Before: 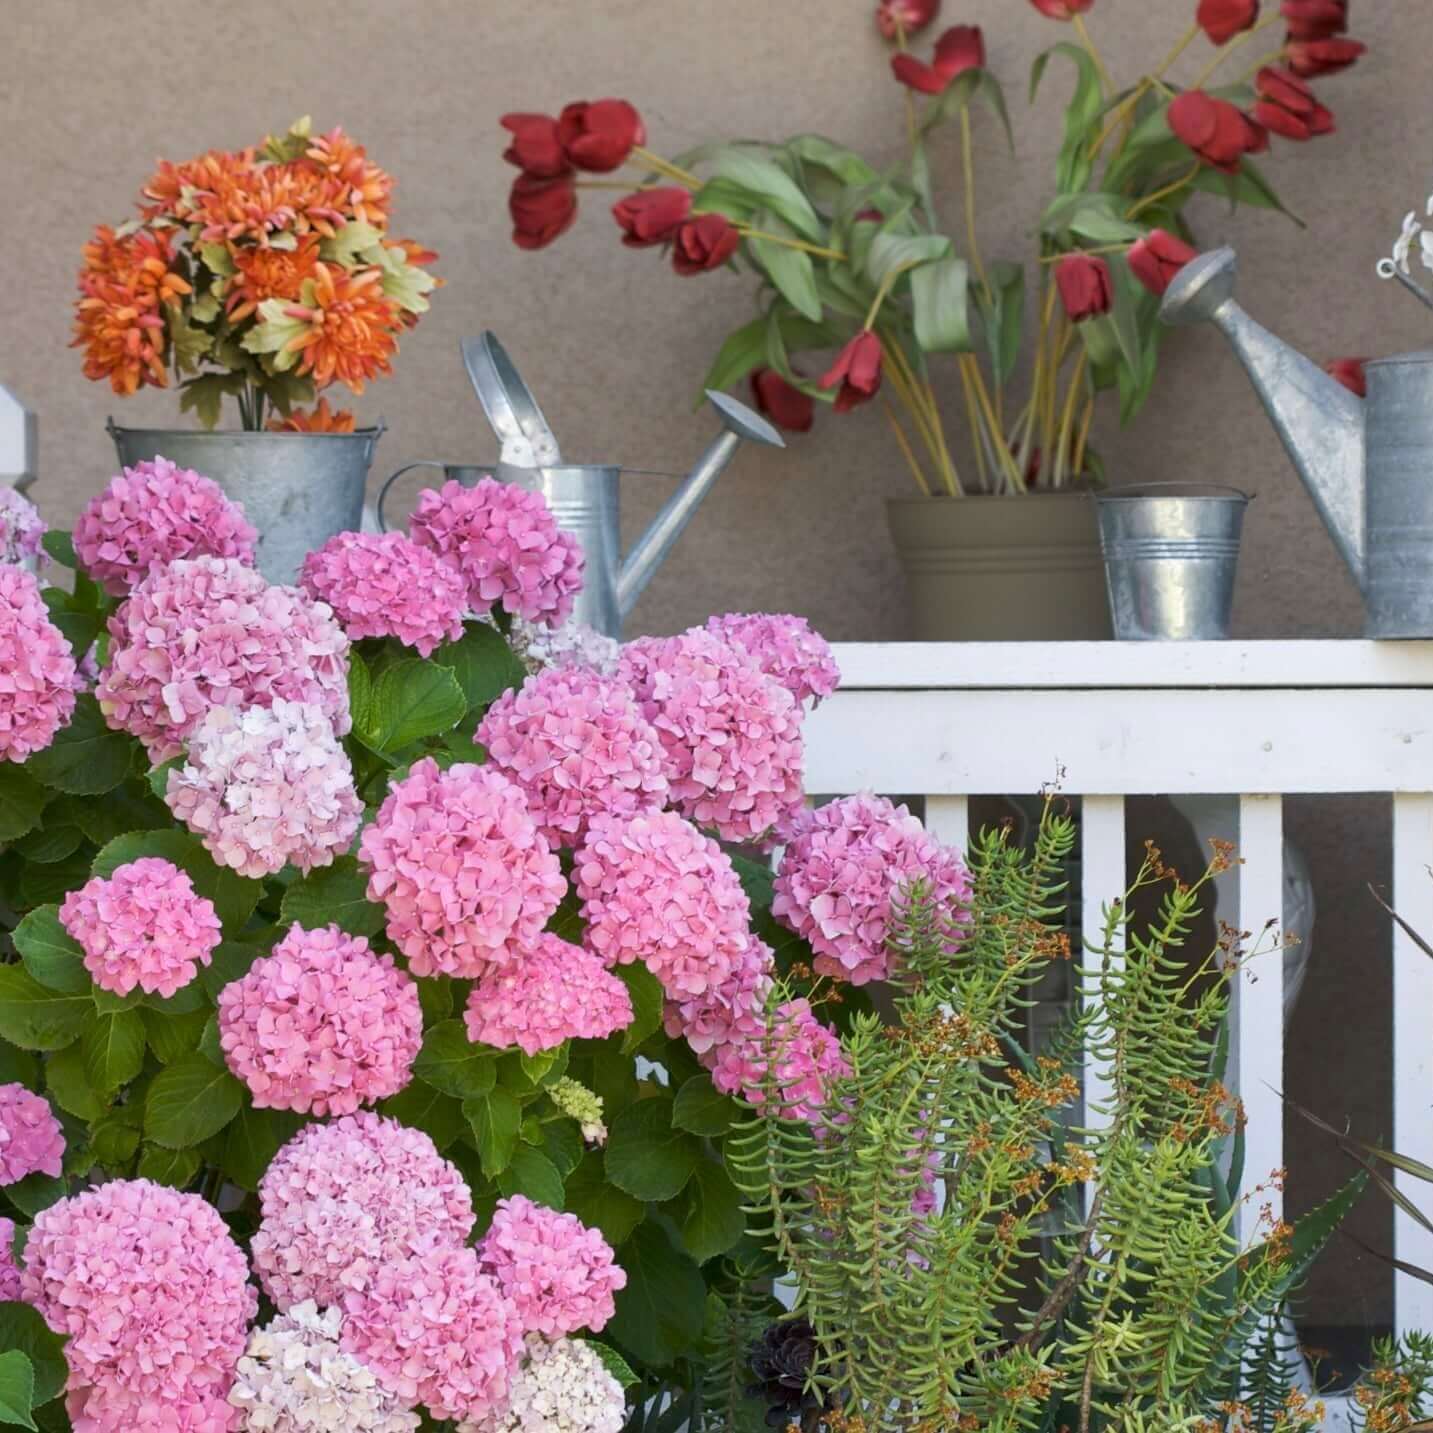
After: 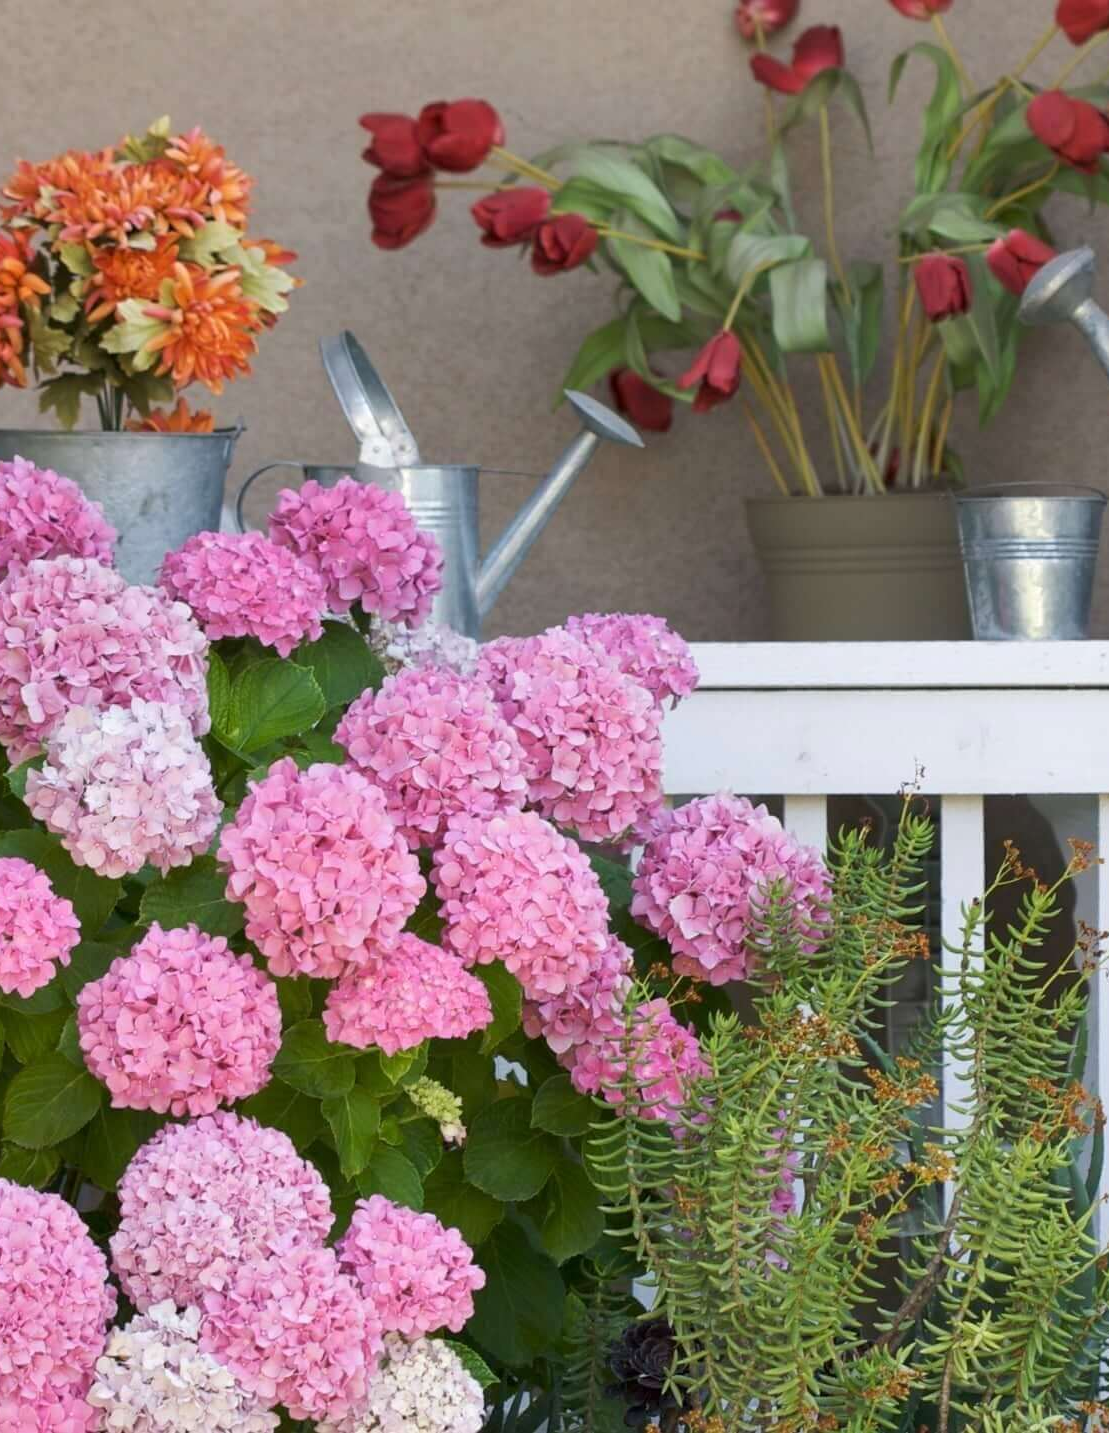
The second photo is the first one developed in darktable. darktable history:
crop: left 9.883%, right 12.659%
